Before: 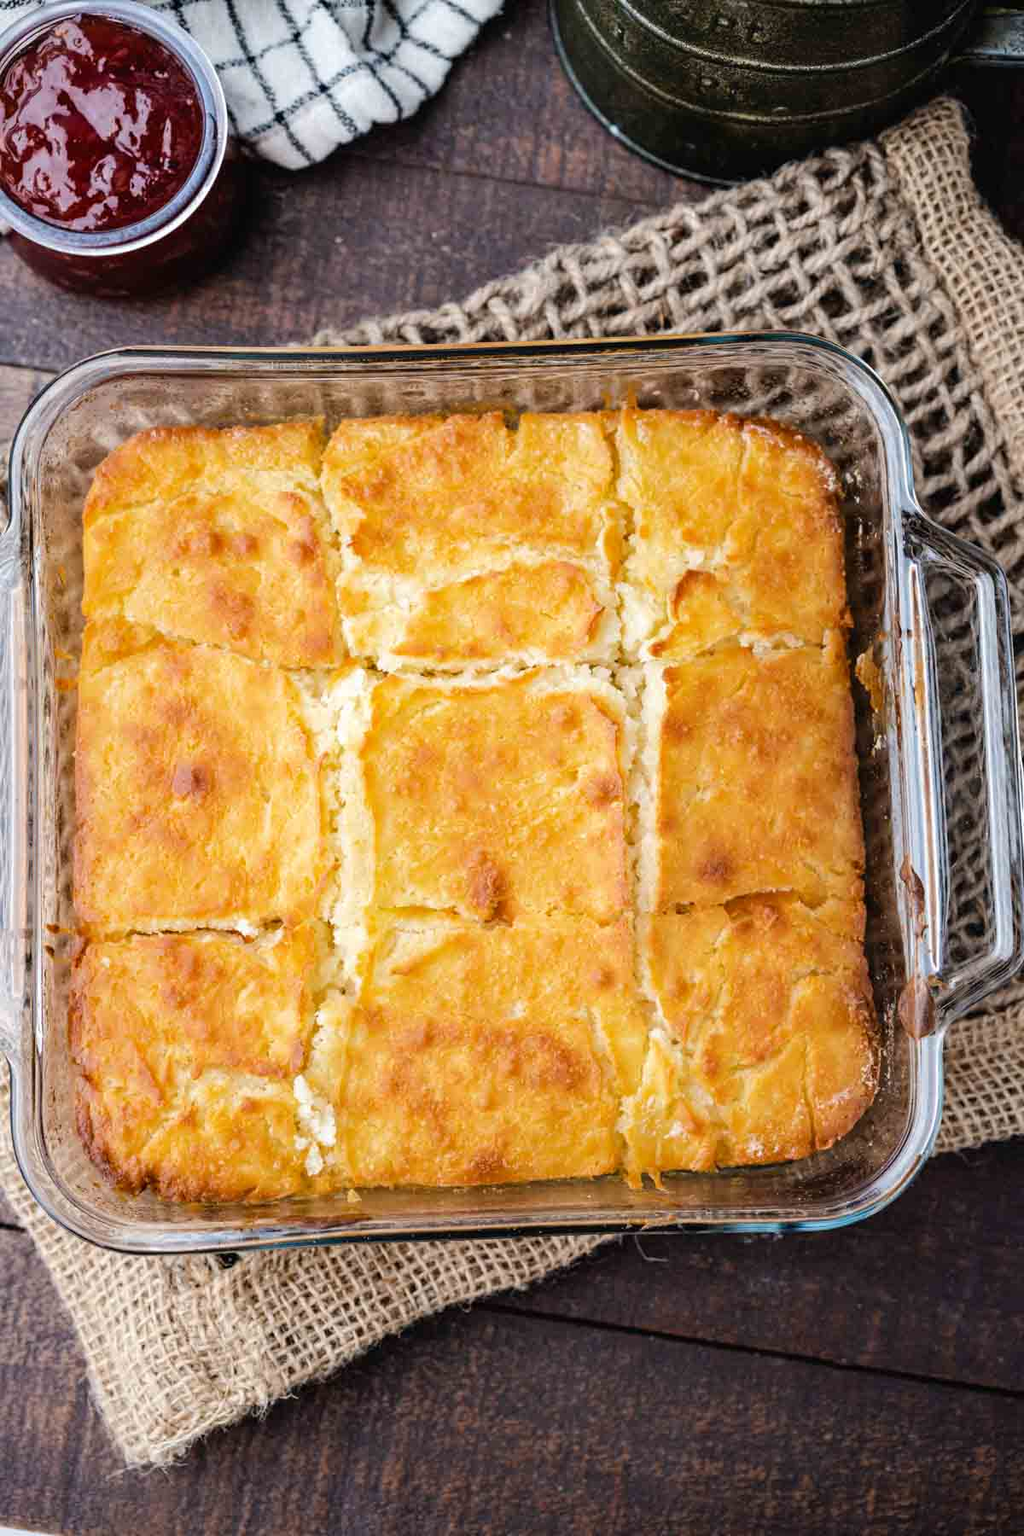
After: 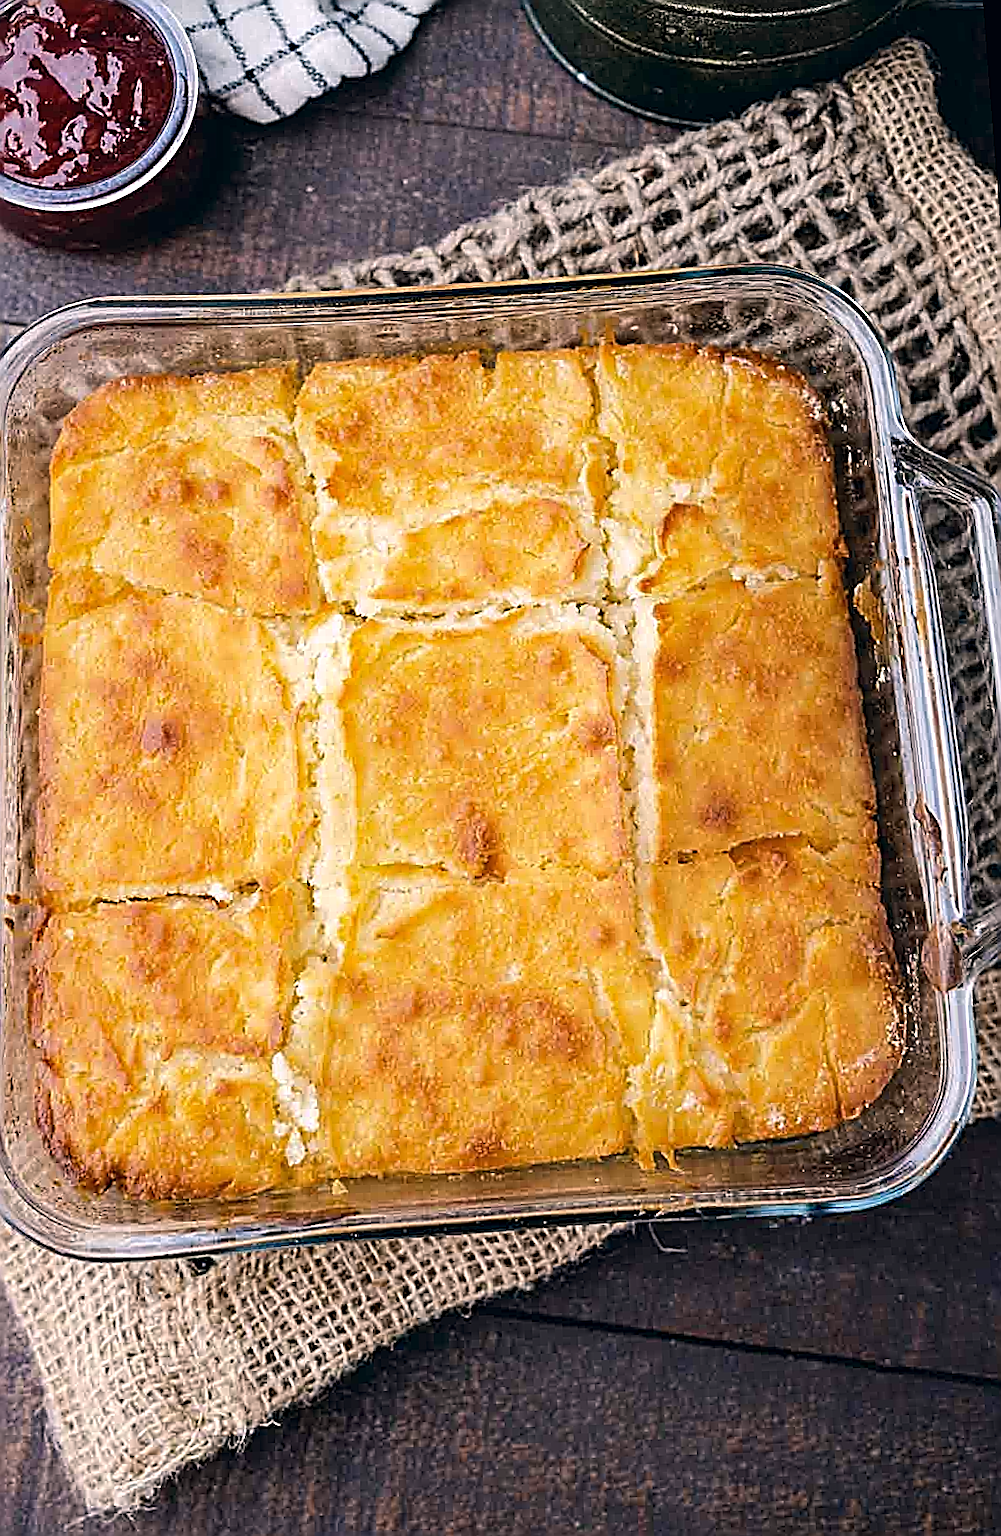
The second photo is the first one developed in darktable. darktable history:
rotate and perspective: rotation -1.68°, lens shift (vertical) -0.146, crop left 0.049, crop right 0.912, crop top 0.032, crop bottom 0.96
white balance: red 0.983, blue 1.036
color correction: highlights a* 5.38, highlights b* 5.3, shadows a* -4.26, shadows b* -5.11
sharpen: amount 2
